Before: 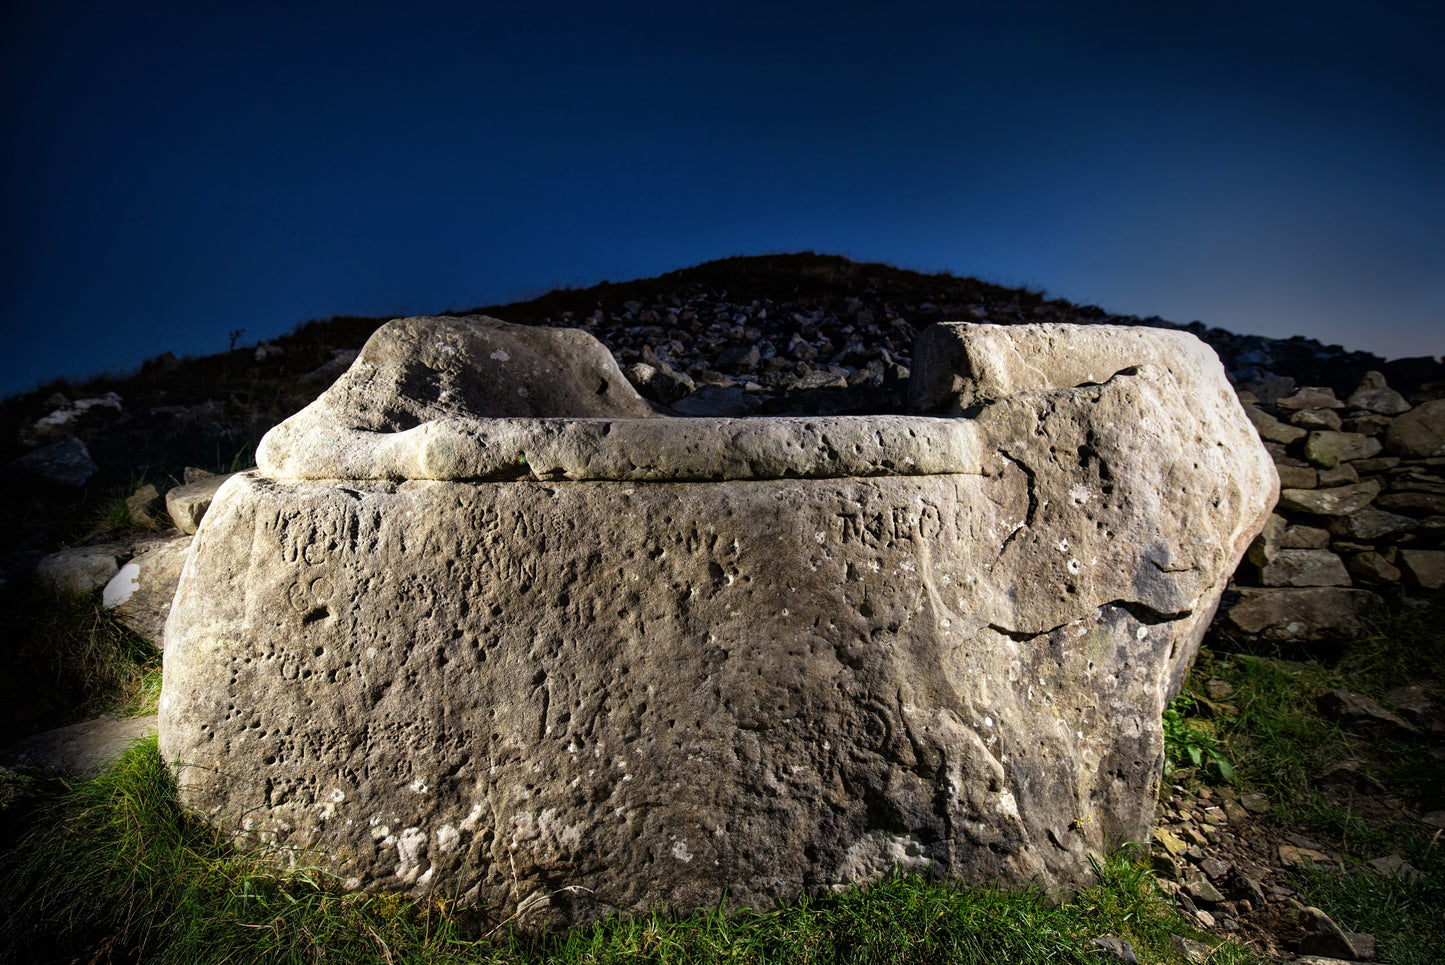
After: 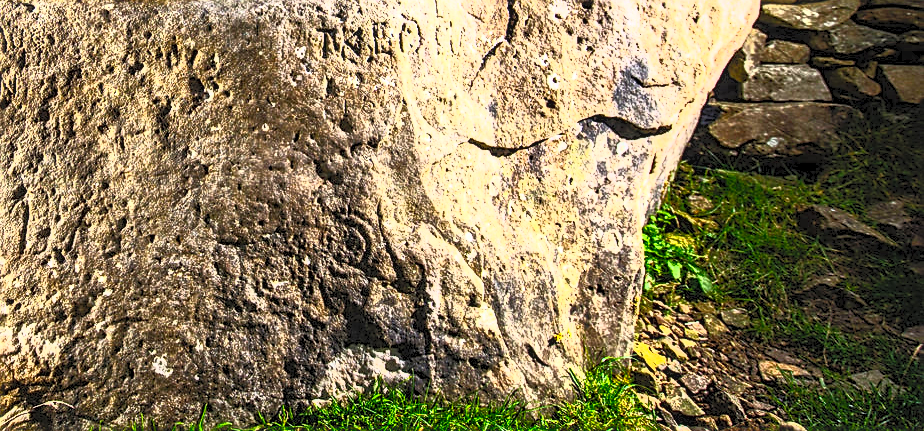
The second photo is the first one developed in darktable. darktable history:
crop and rotate: left 35.999%, top 50.321%, bottom 5%
shadows and highlights: shadows 37.72, highlights -27.31, highlights color adjustment 52.67%, soften with gaussian
local contrast: on, module defaults
contrast brightness saturation: contrast 0.98, brightness 0.993, saturation 0.988
sharpen: on, module defaults
